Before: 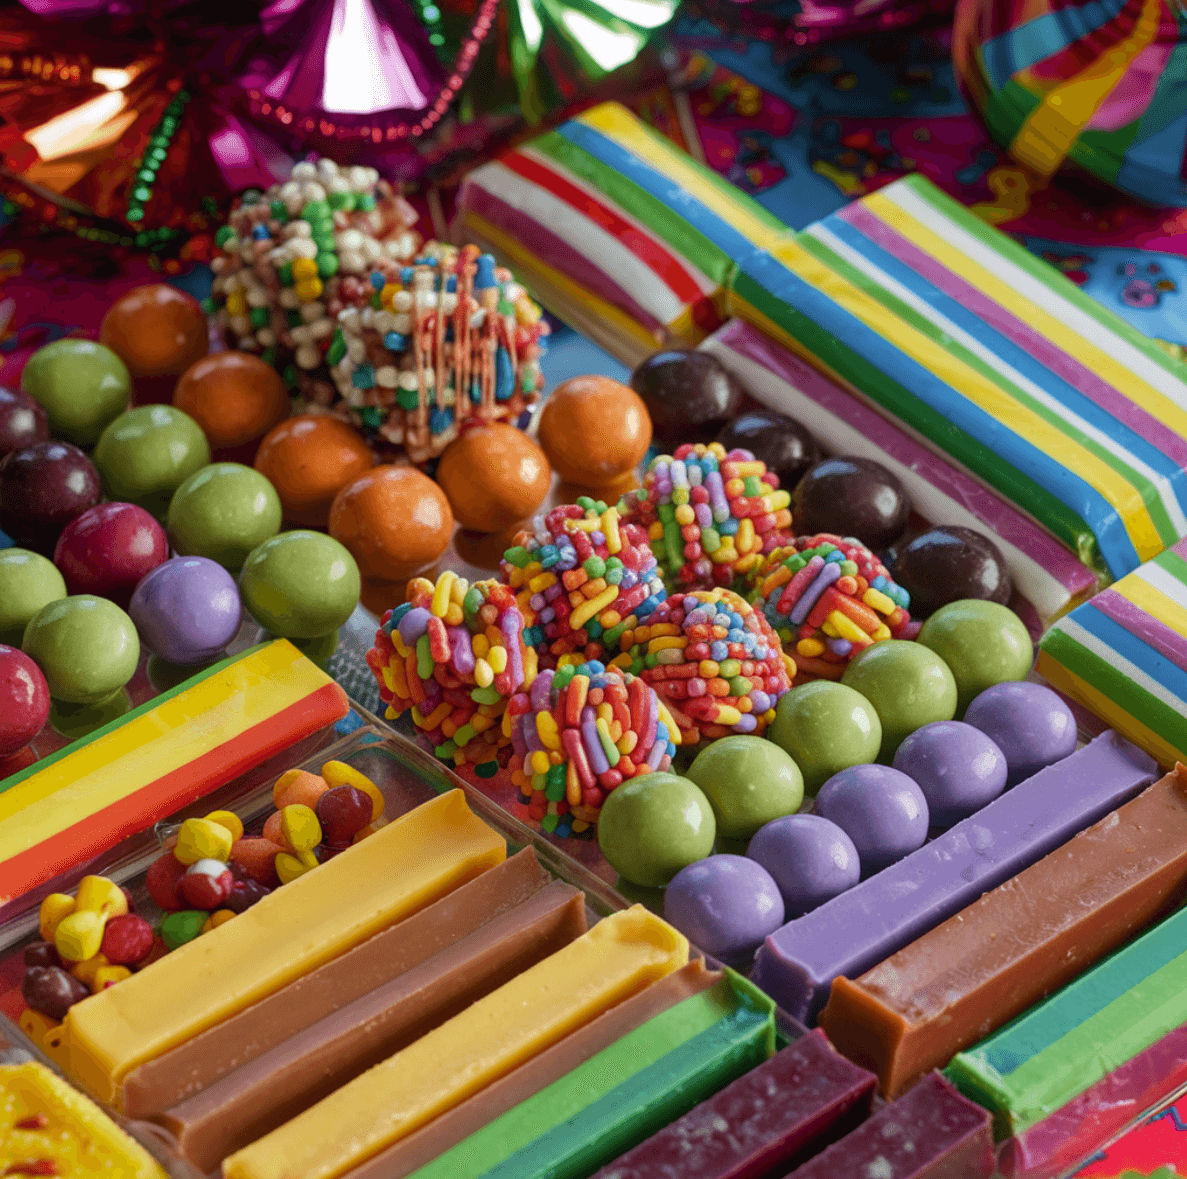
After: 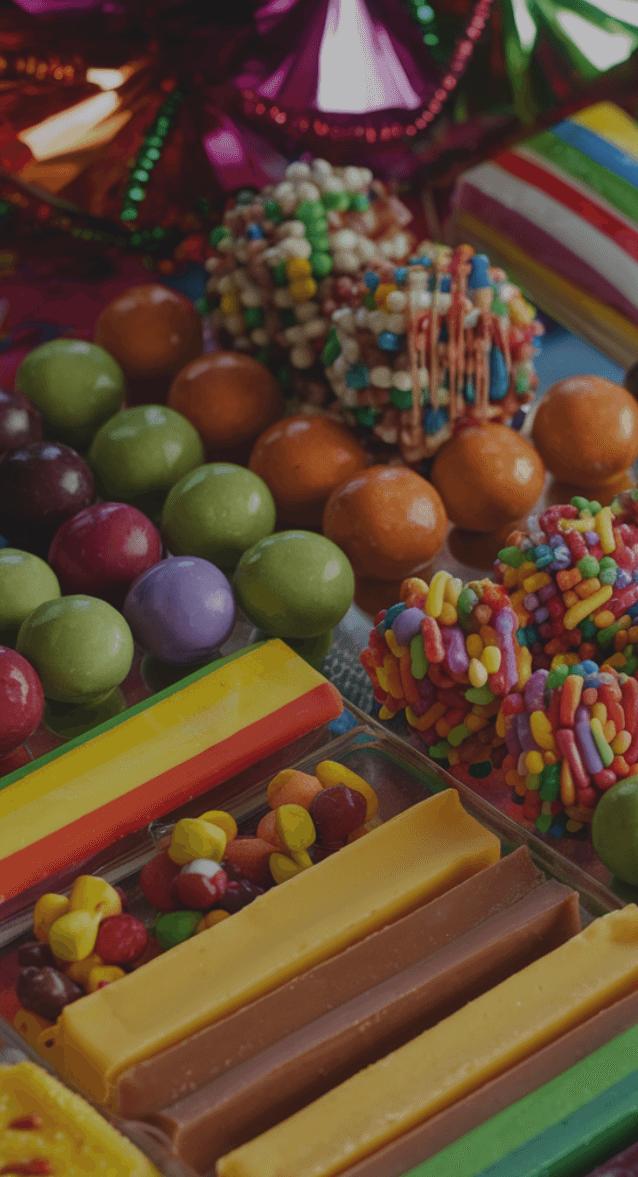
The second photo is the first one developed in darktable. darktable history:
crop: left 0.587%, right 45.588%, bottom 0.086%
exposure: black level correction -0.016, exposure -1.018 EV, compensate highlight preservation false
